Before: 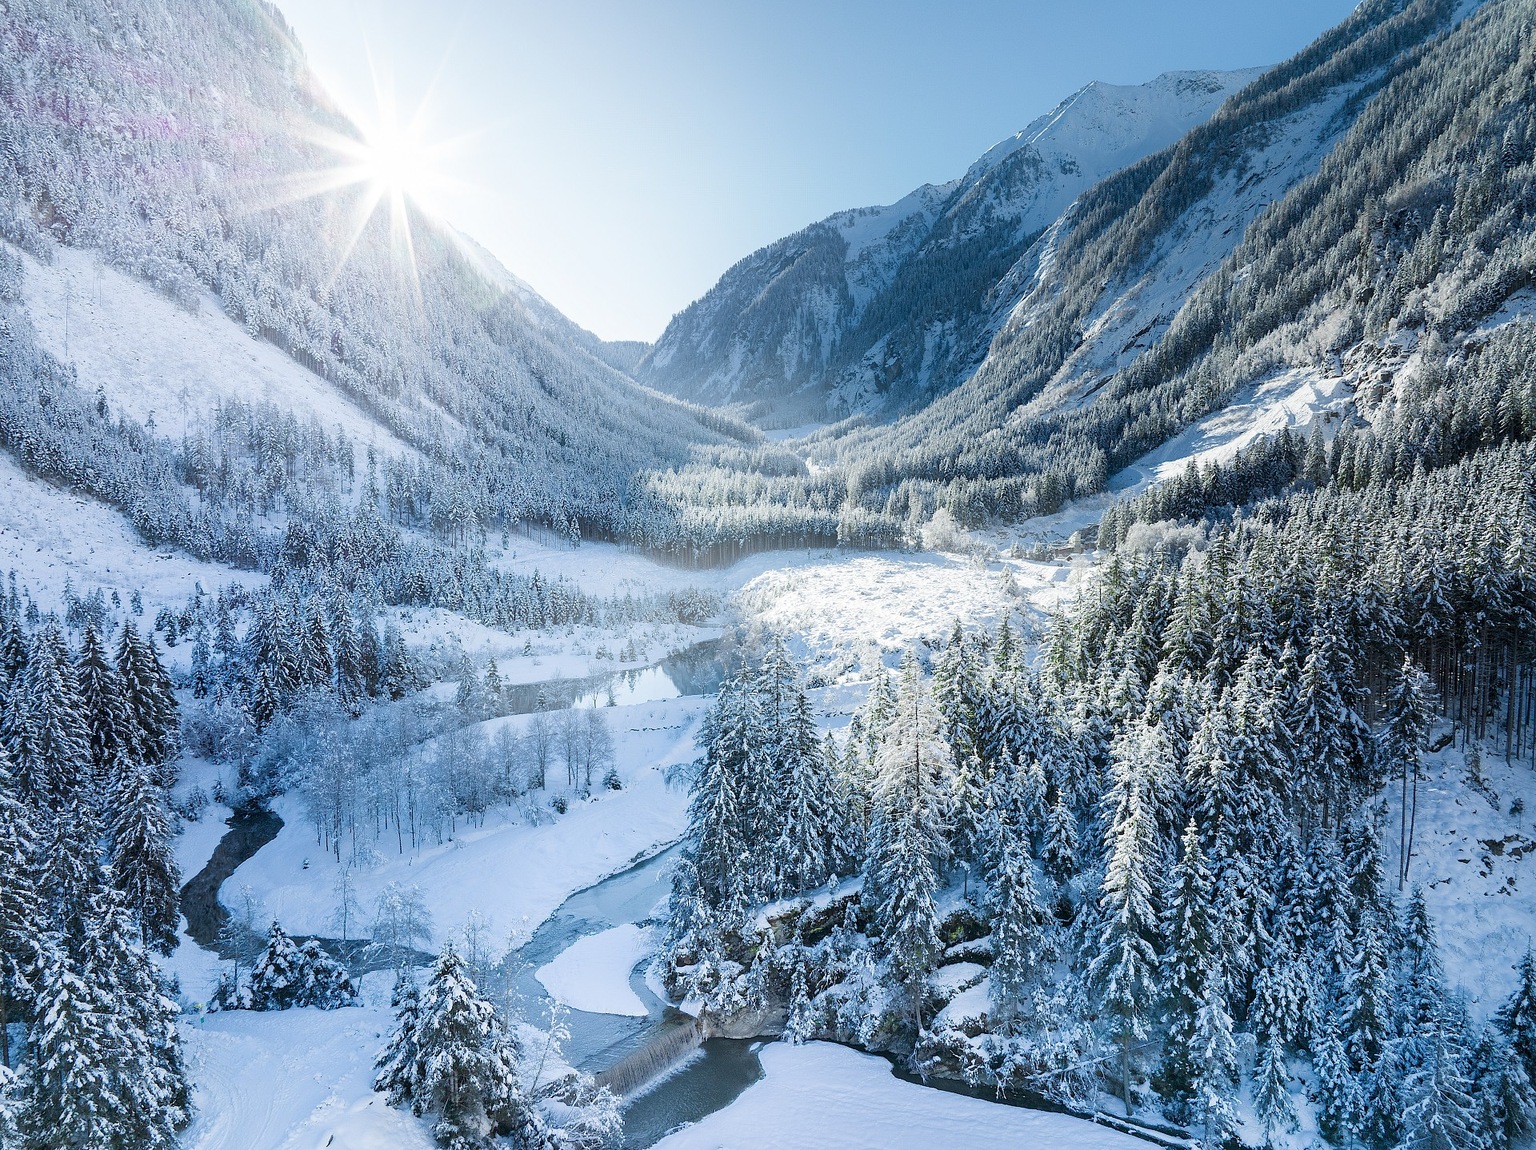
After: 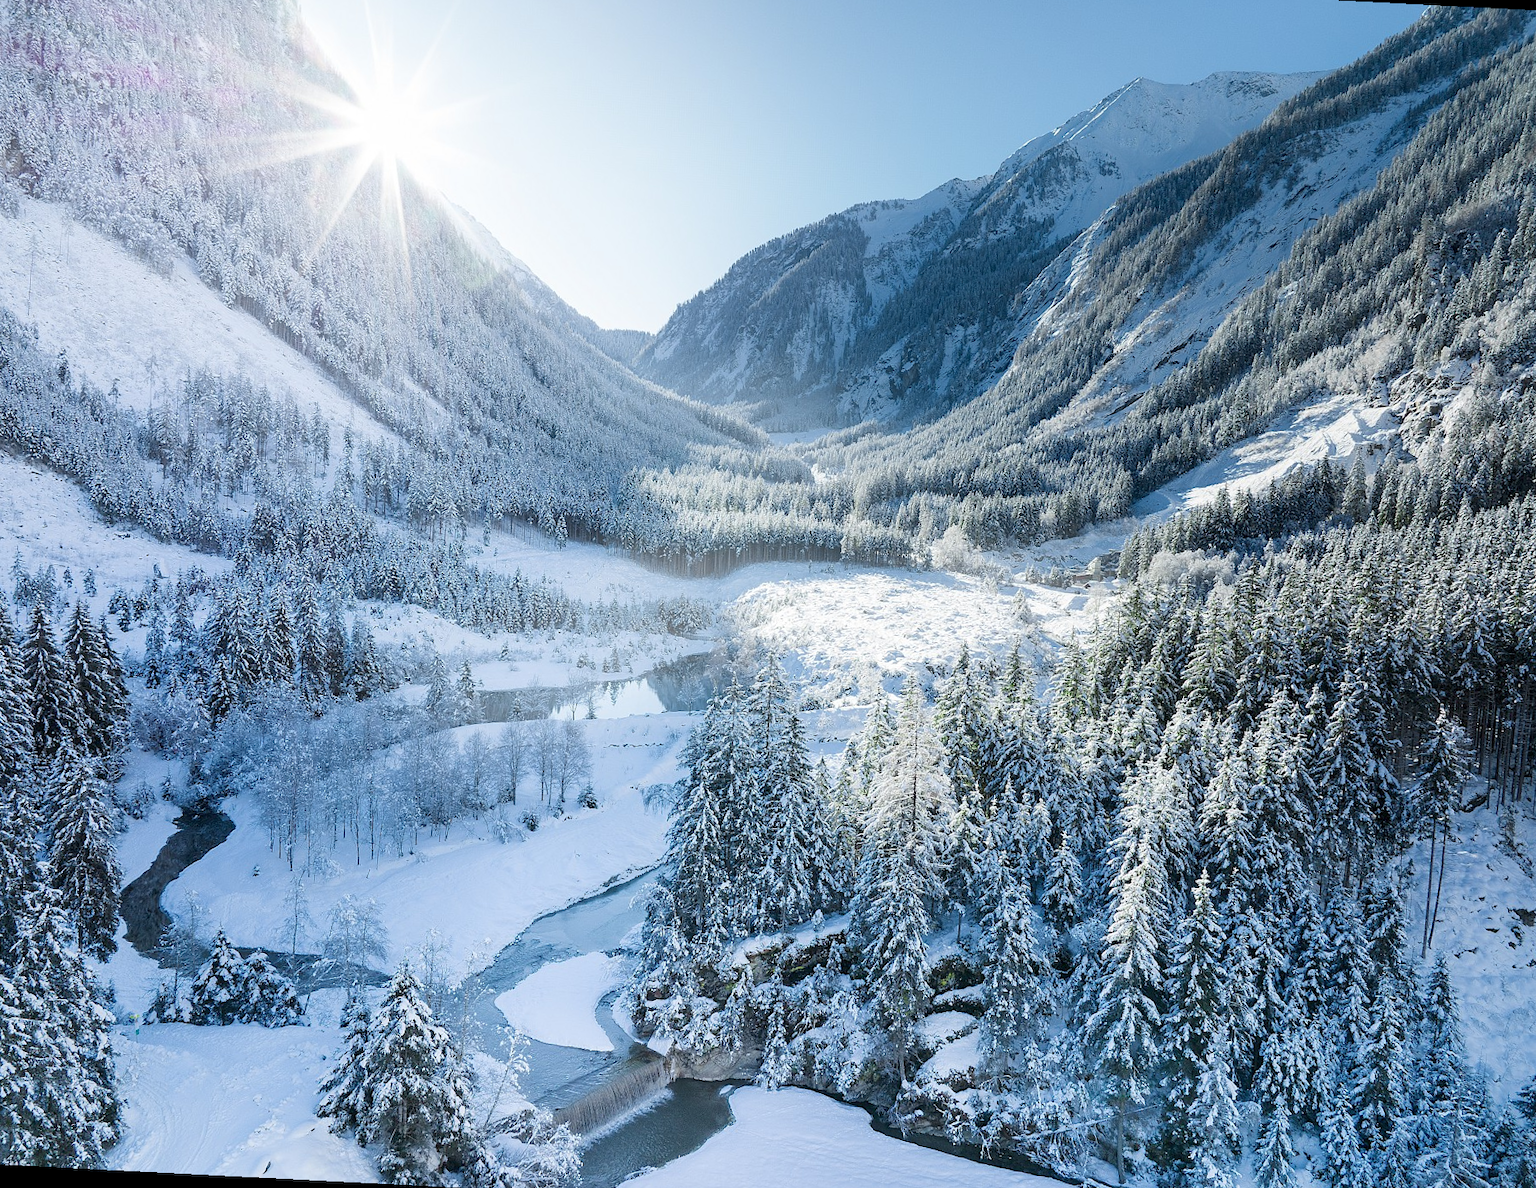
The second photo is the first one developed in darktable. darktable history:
crop and rotate: angle -2.89°, left 5.041%, top 5.192%, right 4.626%, bottom 4.109%
